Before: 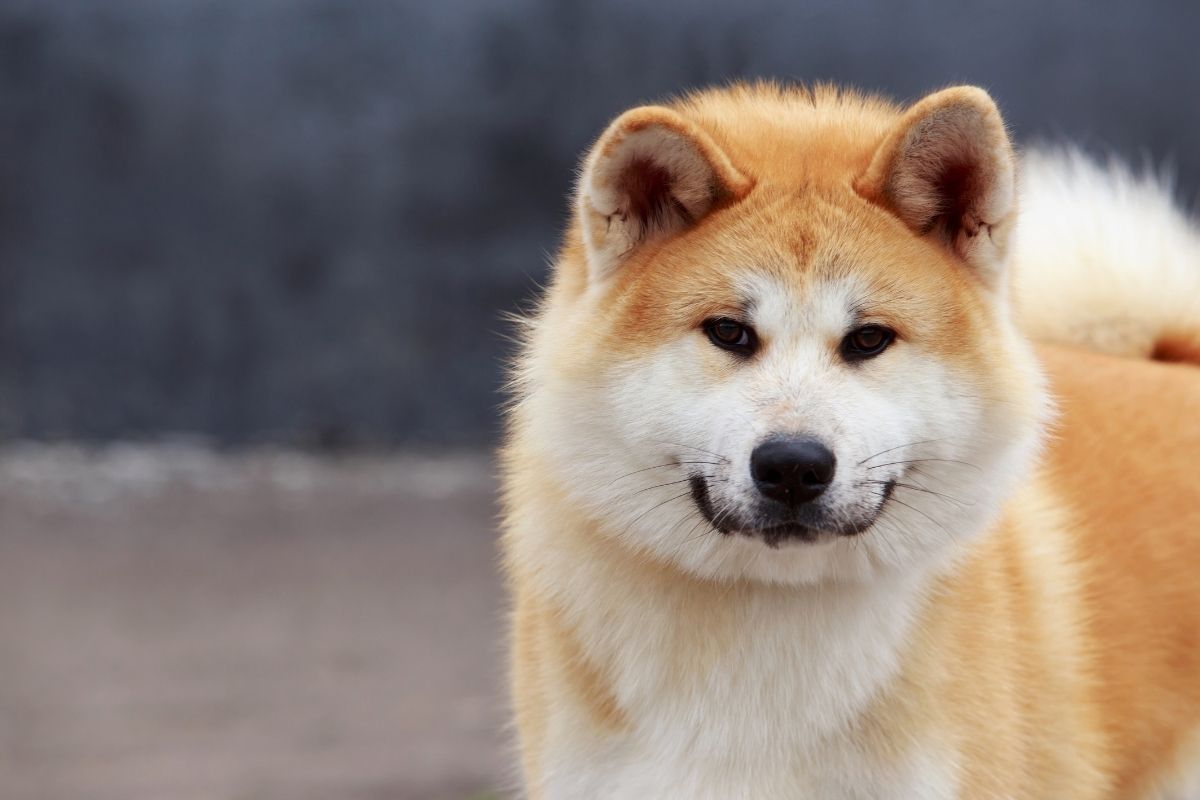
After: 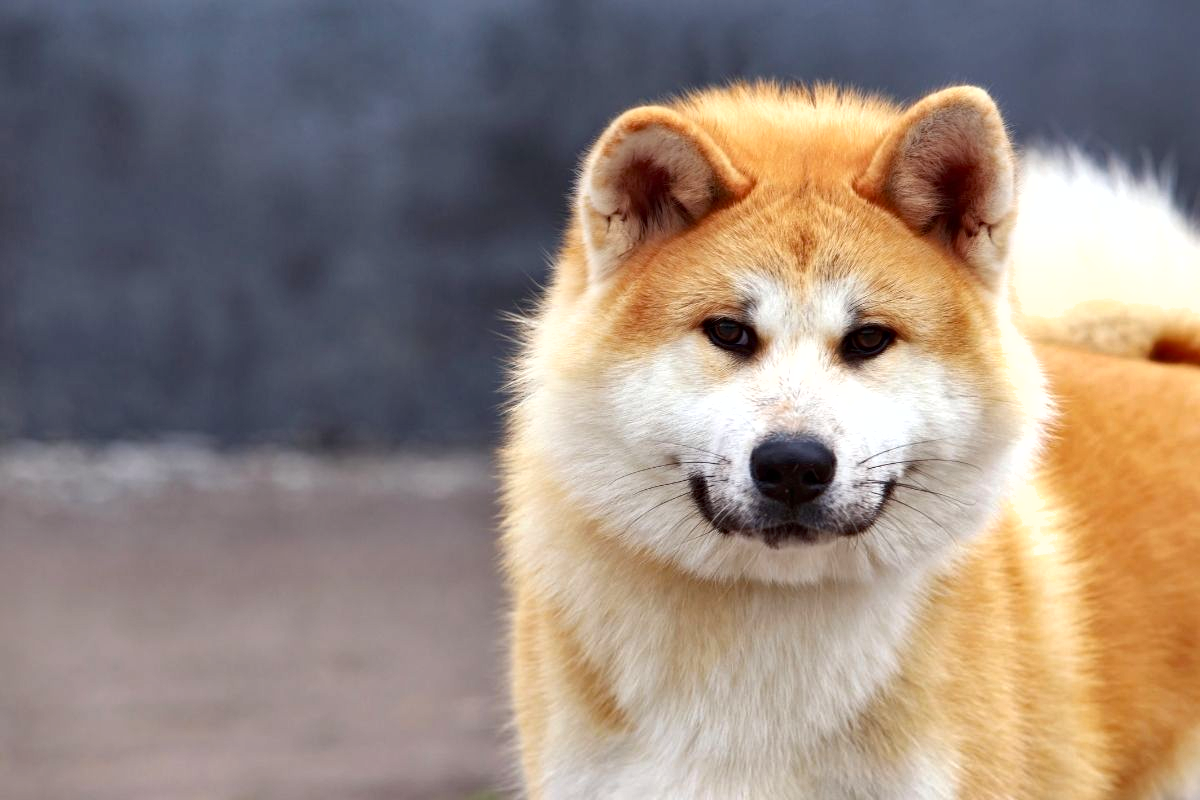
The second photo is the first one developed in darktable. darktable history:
exposure: black level correction 0, exposure 0.5 EV, compensate highlight preservation false
haze removal: compatibility mode true, adaptive false
shadows and highlights: low approximation 0.01, soften with gaussian
